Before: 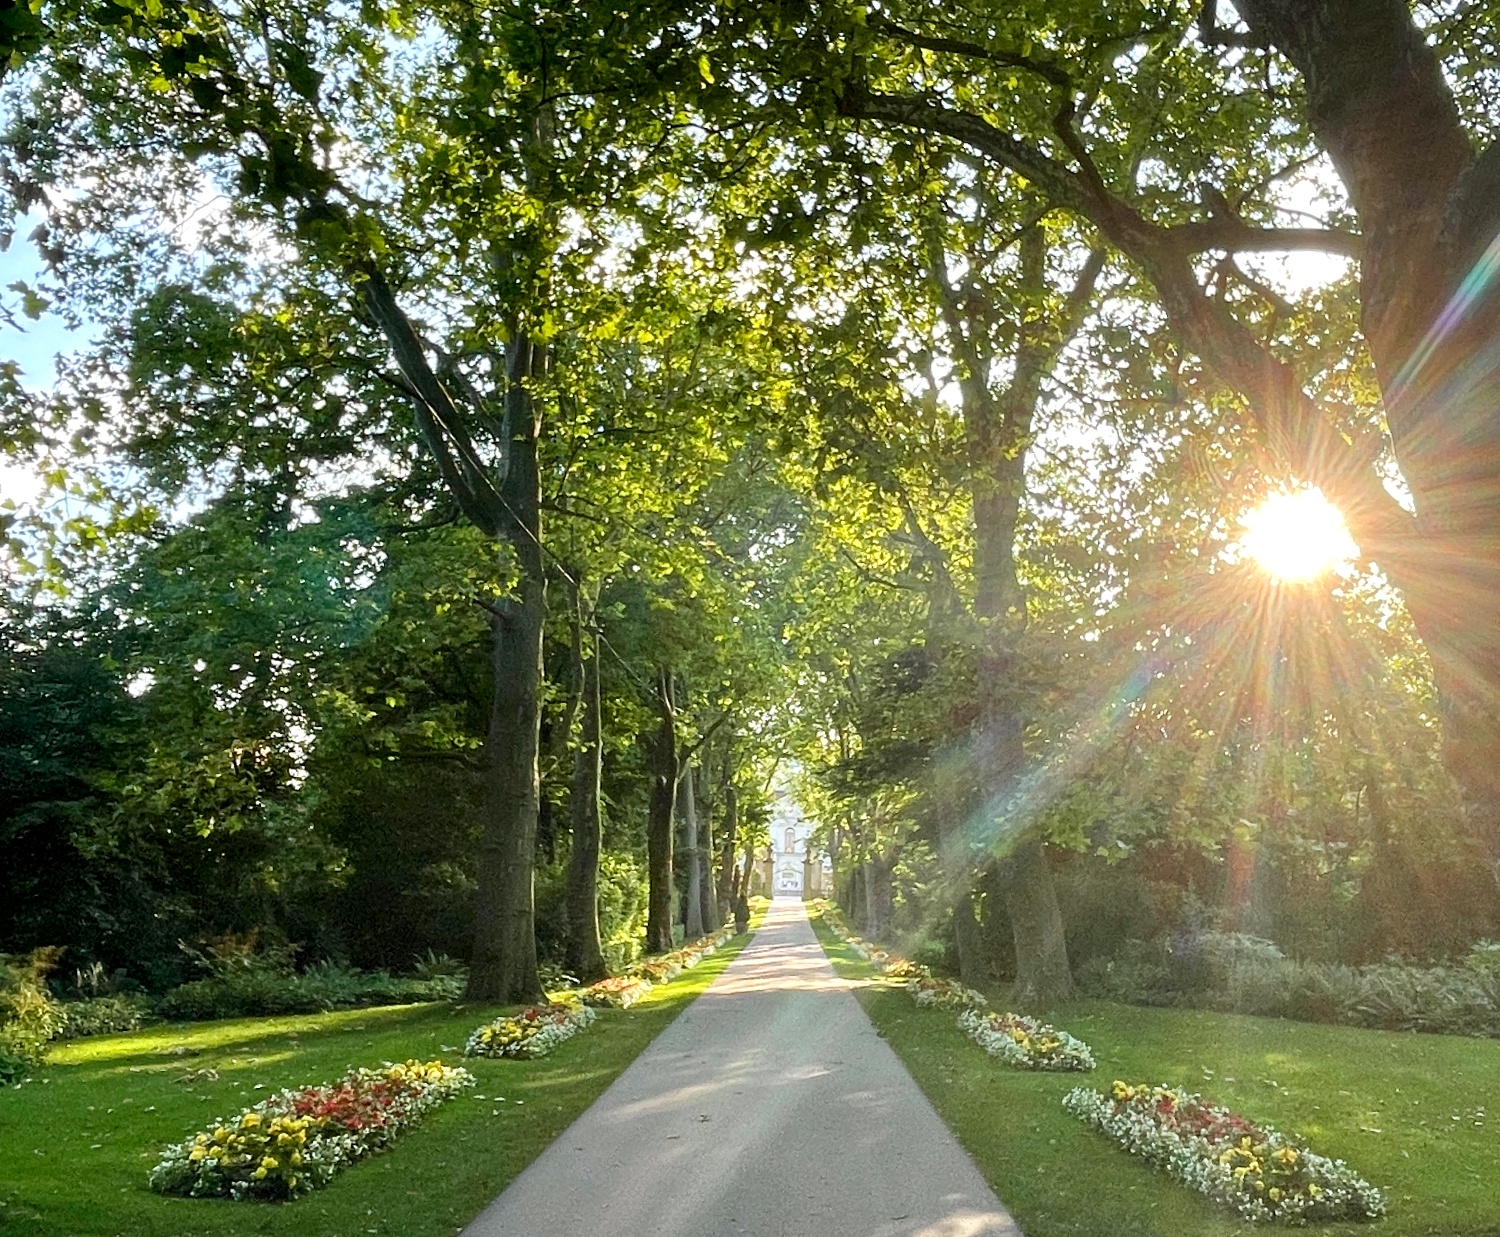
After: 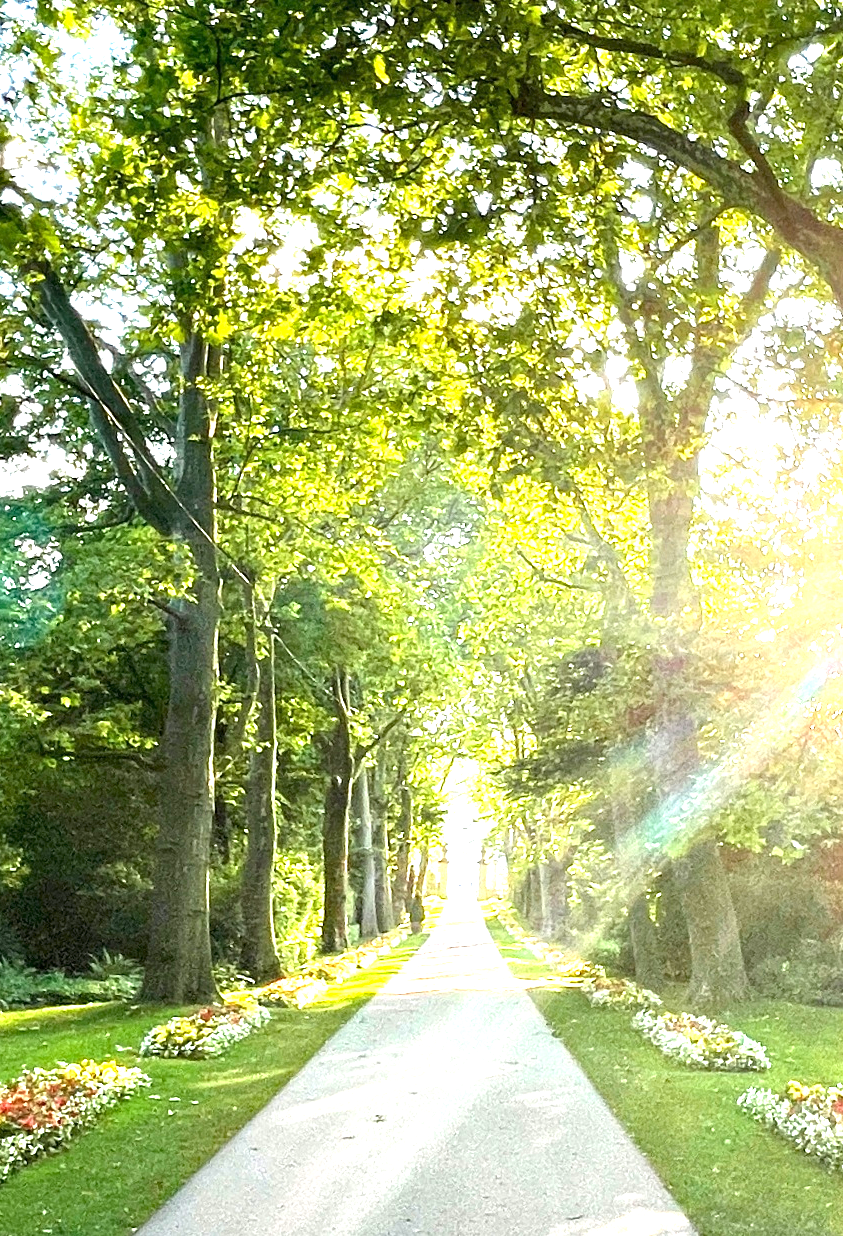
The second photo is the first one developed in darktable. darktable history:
haze removal: compatibility mode true, adaptive false
exposure: black level correction 0, exposure 1.75 EV, compensate exposure bias true, compensate highlight preservation false
crop: left 21.674%, right 22.086%
